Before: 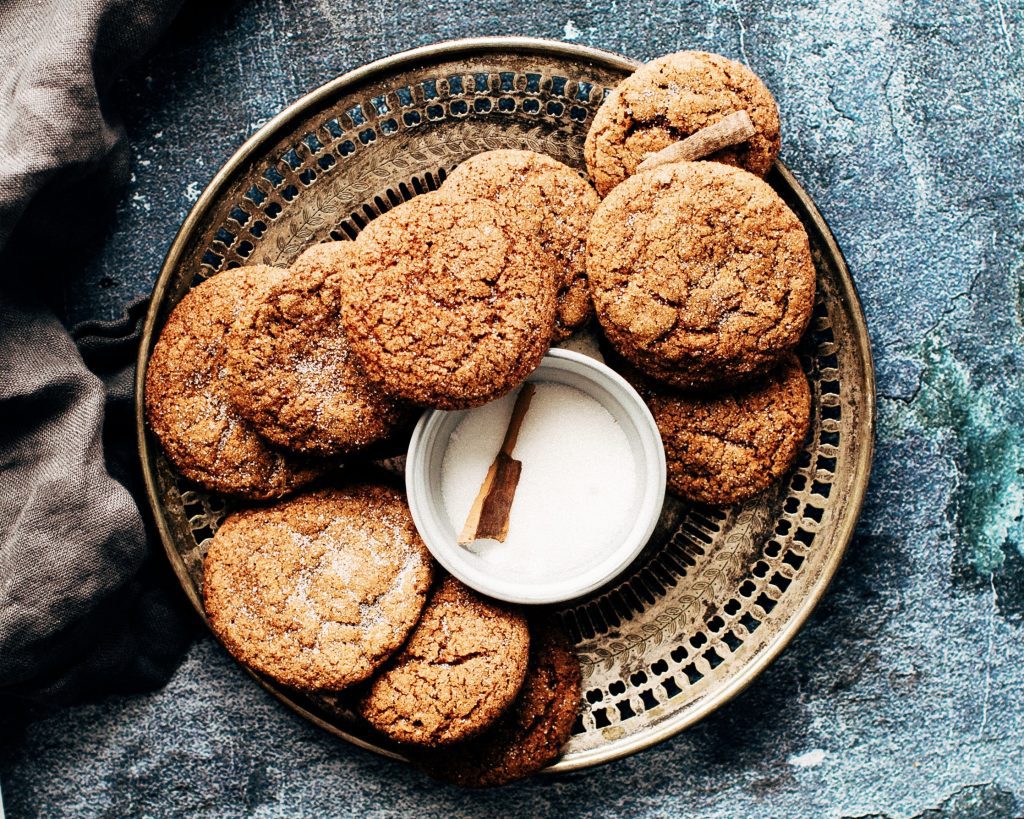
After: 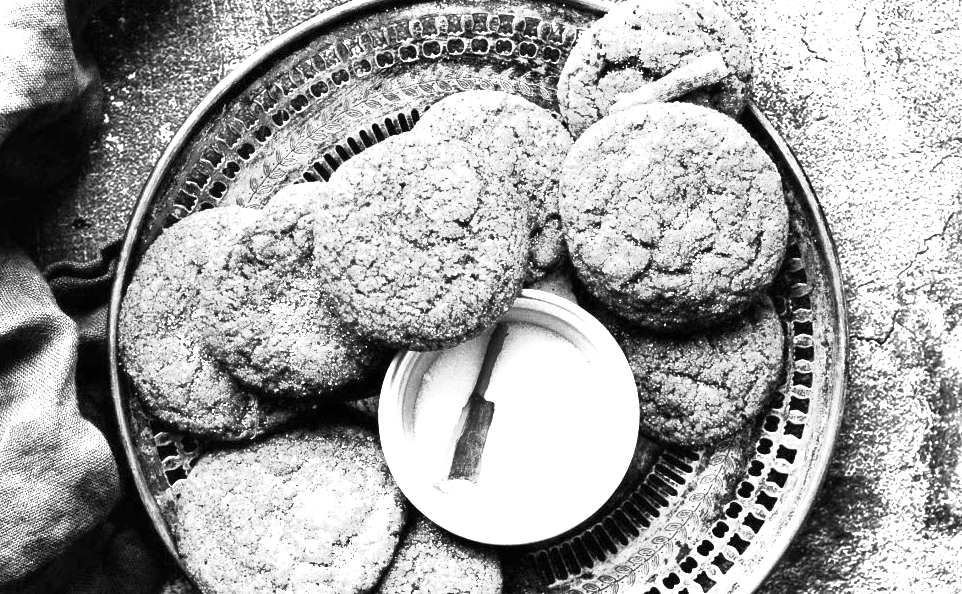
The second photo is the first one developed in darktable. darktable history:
exposure: black level correction 0, exposure 1.631 EV, compensate highlight preservation false
shadows and highlights: shadows 52.2, highlights -28.69, soften with gaussian
velvia: on, module defaults
crop: left 2.669%, top 7.283%, right 3.337%, bottom 20.123%
color zones: curves: ch0 [(0, 0.613) (0.01, 0.613) (0.245, 0.448) (0.498, 0.529) (0.642, 0.665) (0.879, 0.777) (0.99, 0.613)]; ch1 [(0, 0) (0.143, 0) (0.286, 0) (0.429, 0) (0.571, 0) (0.714, 0) (0.857, 0)]
tone equalizer: on, module defaults
